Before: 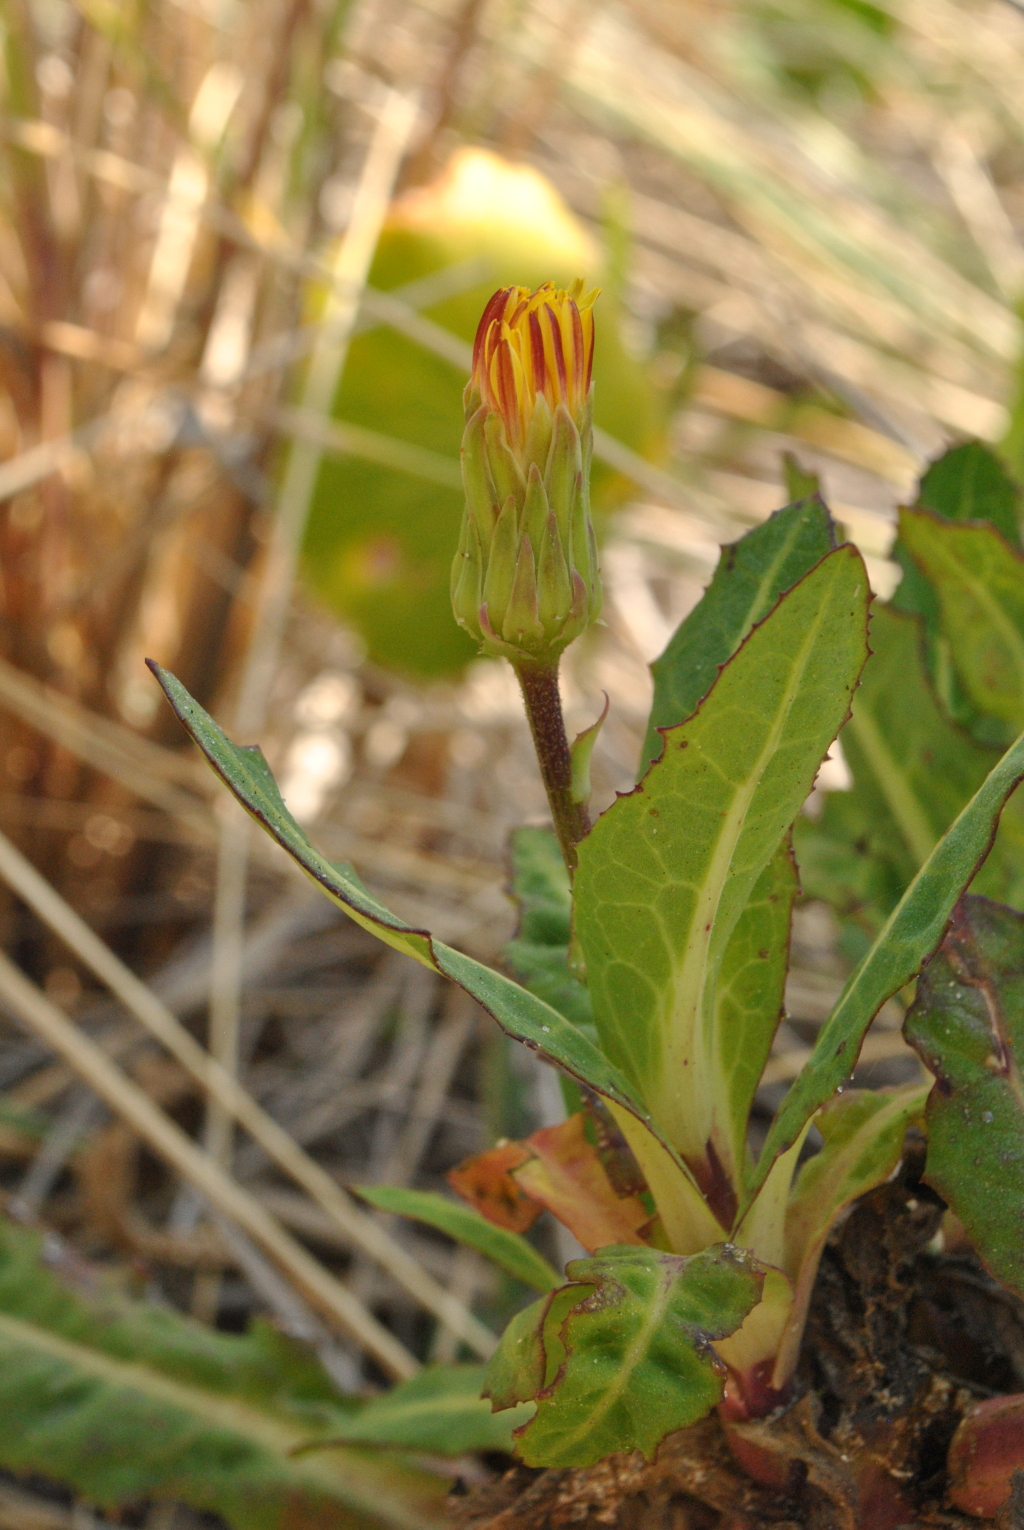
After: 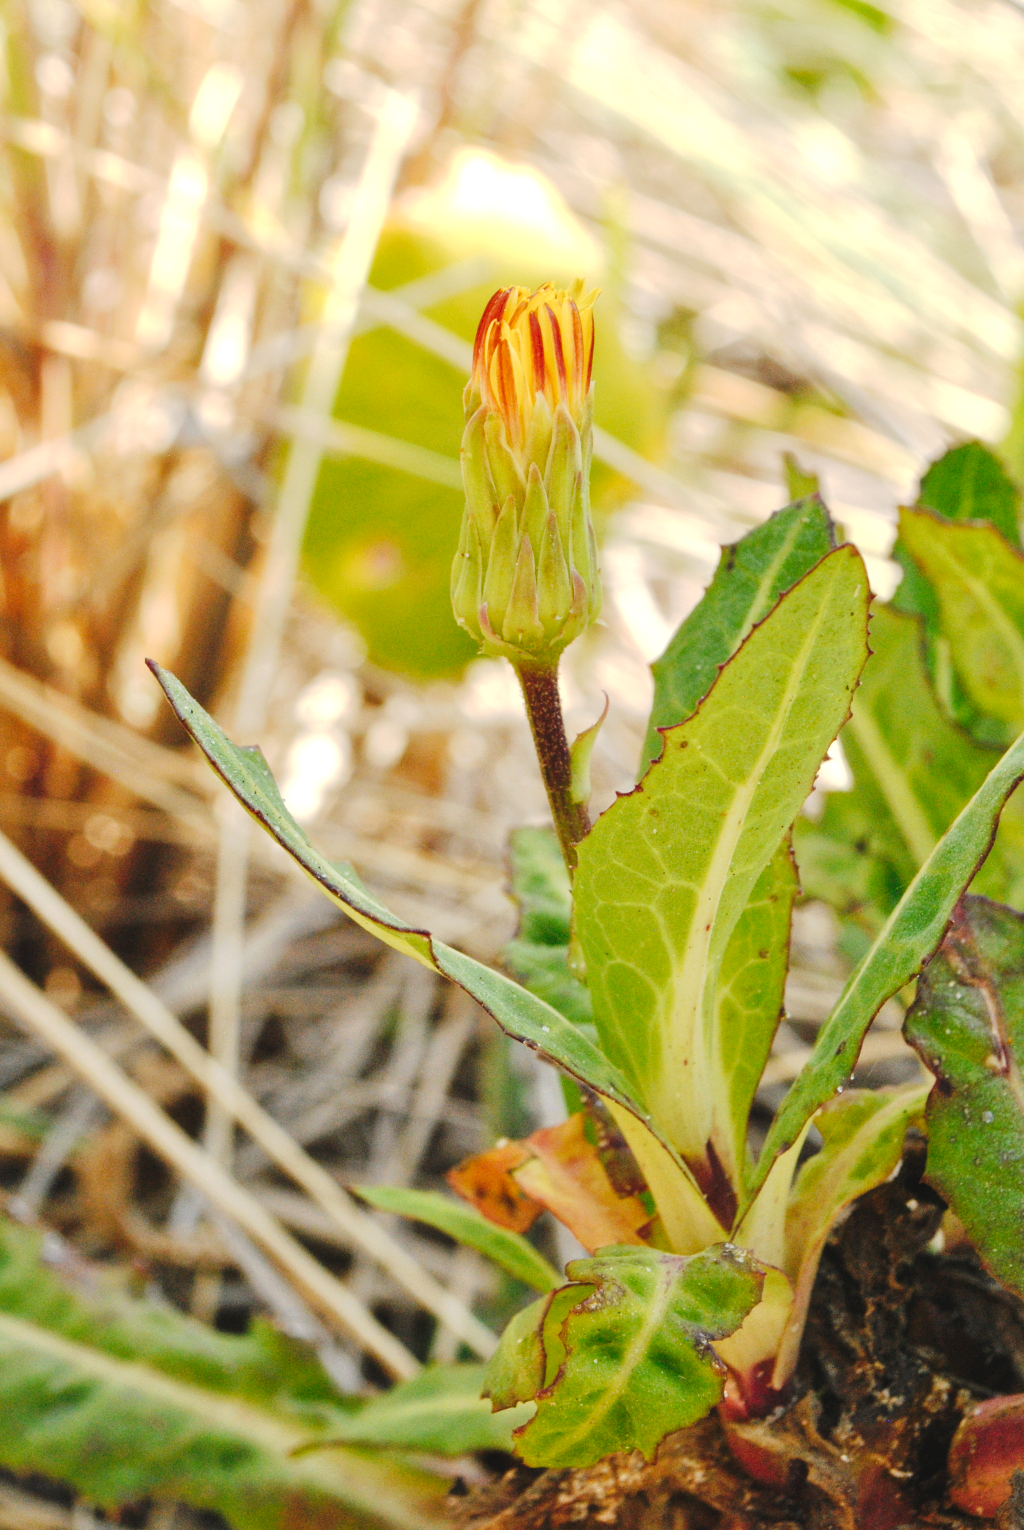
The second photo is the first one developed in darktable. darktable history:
exposure: exposure 0.604 EV, compensate highlight preservation false
contrast brightness saturation: saturation -0.08
tone curve: curves: ch0 [(0, 0) (0.003, 0.054) (0.011, 0.057) (0.025, 0.056) (0.044, 0.062) (0.069, 0.071) (0.1, 0.088) (0.136, 0.111) (0.177, 0.146) (0.224, 0.19) (0.277, 0.261) (0.335, 0.363) (0.399, 0.458) (0.468, 0.562) (0.543, 0.653) (0.623, 0.725) (0.709, 0.801) (0.801, 0.853) (0.898, 0.915) (1, 1)], preserve colors none
